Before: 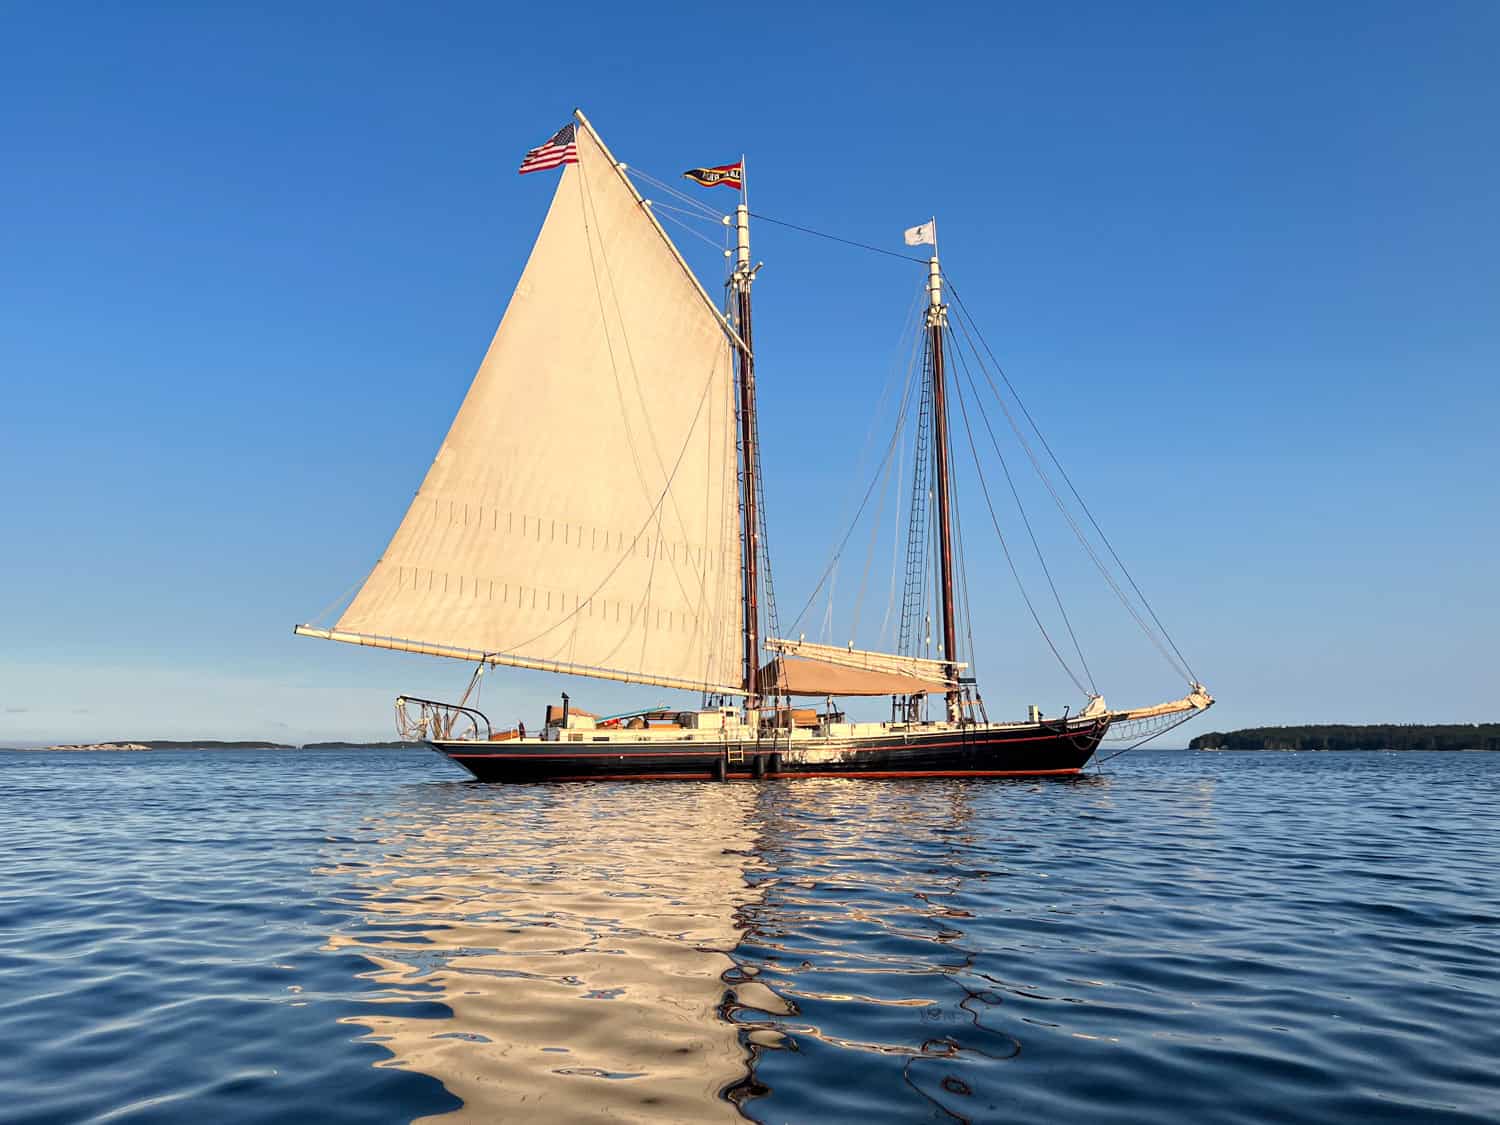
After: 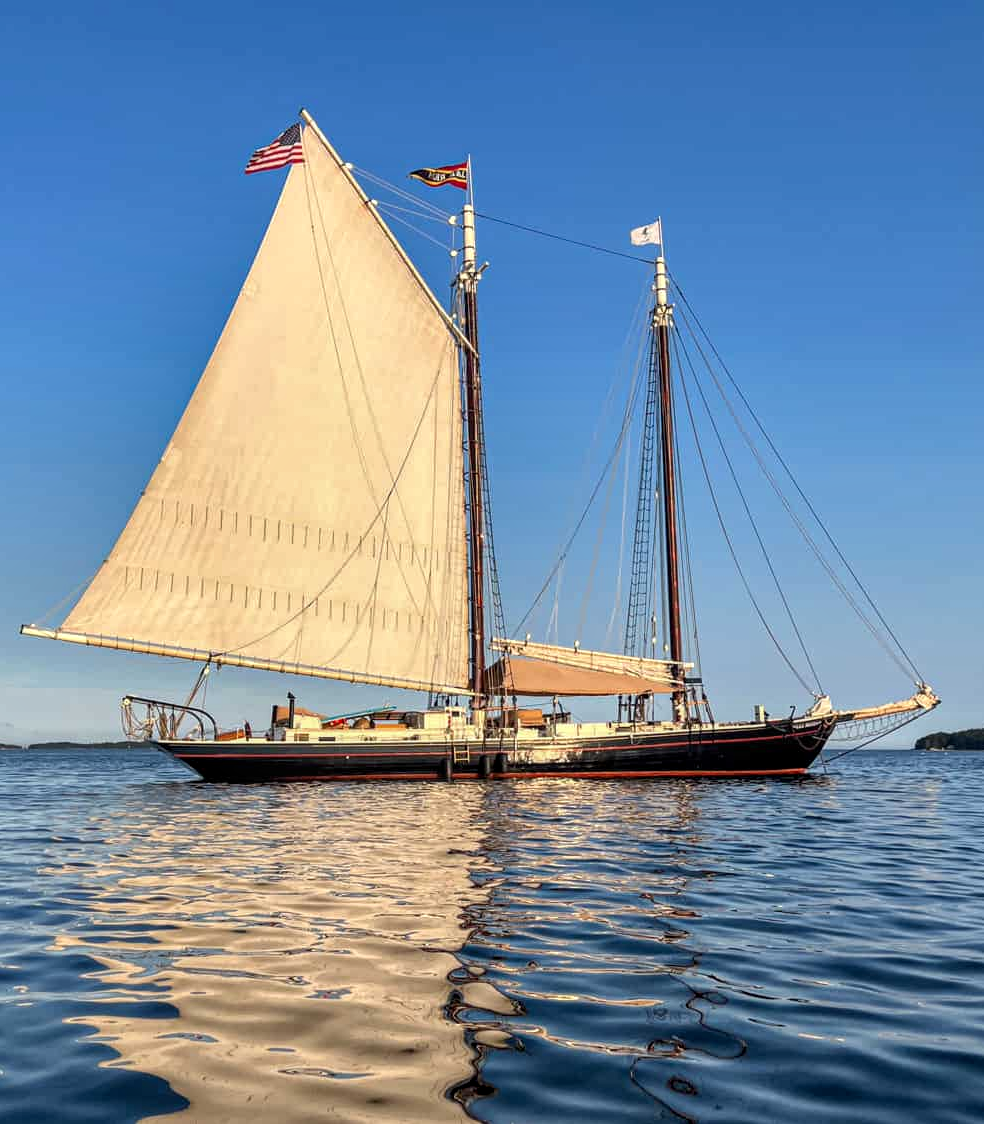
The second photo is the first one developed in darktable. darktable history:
shadows and highlights: soften with gaussian
crop and rotate: left 18.316%, right 16.05%
tone equalizer: edges refinement/feathering 500, mask exposure compensation -1.57 EV, preserve details no
local contrast: on, module defaults
